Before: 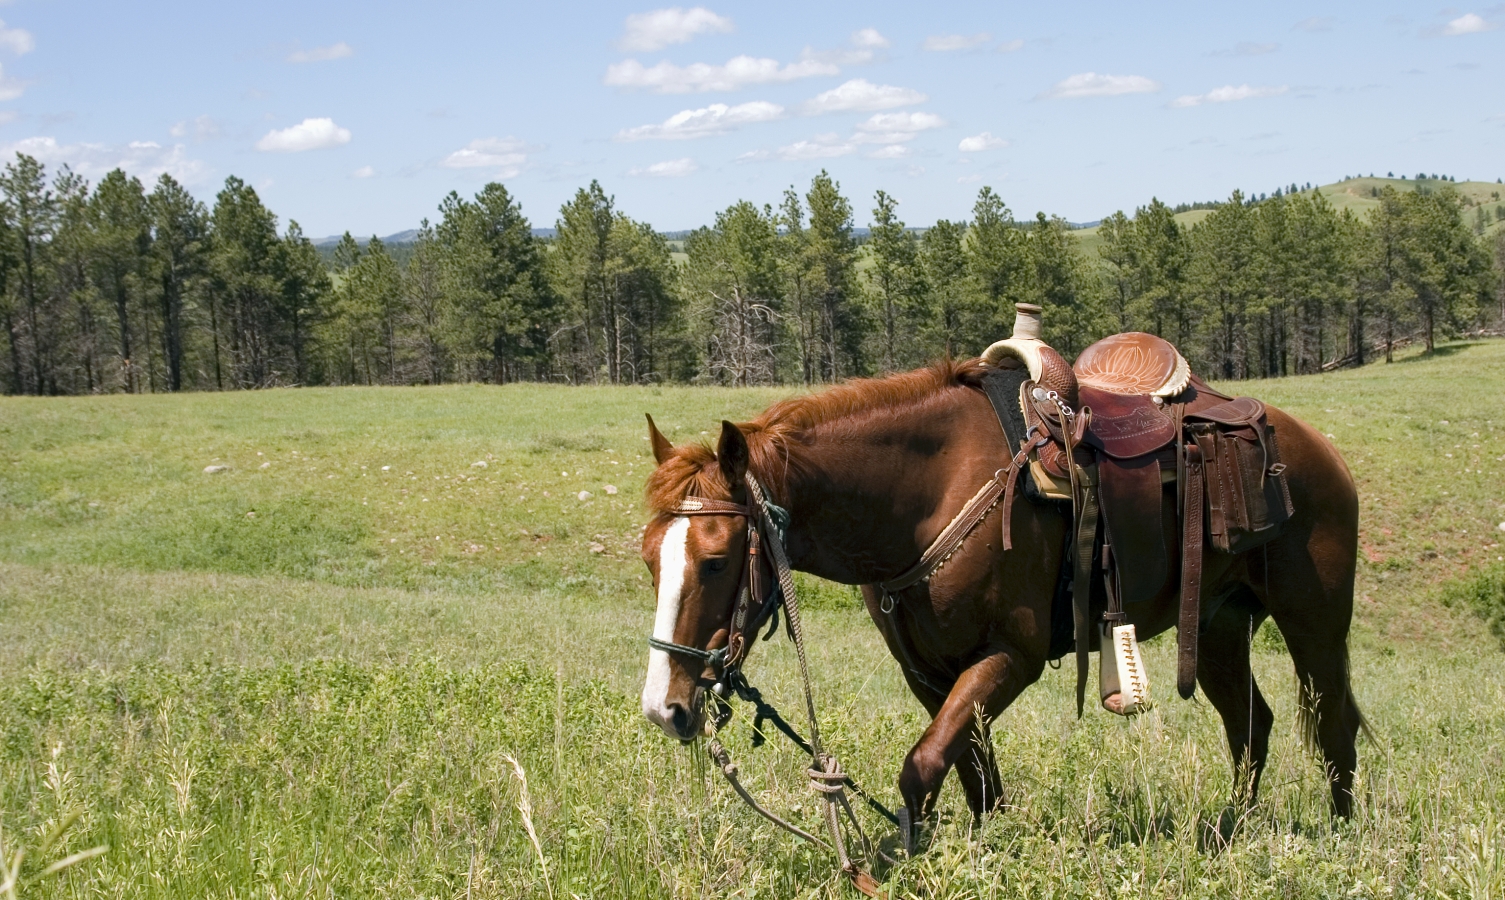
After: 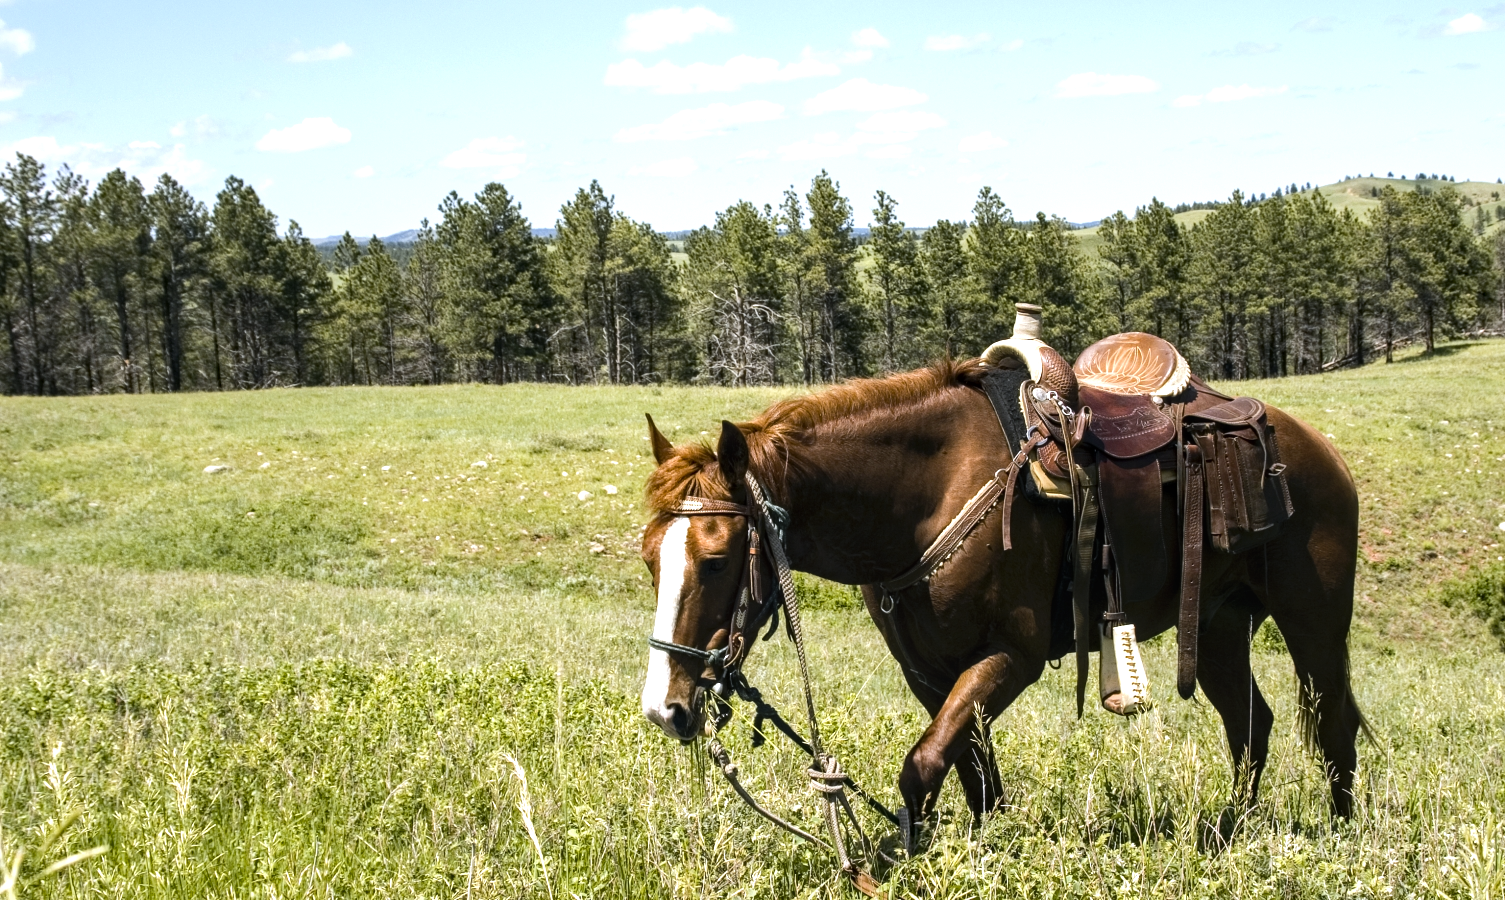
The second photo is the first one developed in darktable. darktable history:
color contrast: green-magenta contrast 0.8, blue-yellow contrast 1.1, unbound 0
local contrast: on, module defaults
tone equalizer: -8 EV -0.75 EV, -7 EV -0.7 EV, -6 EV -0.6 EV, -5 EV -0.4 EV, -3 EV 0.4 EV, -2 EV 0.6 EV, -1 EV 0.7 EV, +0 EV 0.75 EV, edges refinement/feathering 500, mask exposure compensation -1.57 EV, preserve details no
white balance: red 0.98, blue 1.034
